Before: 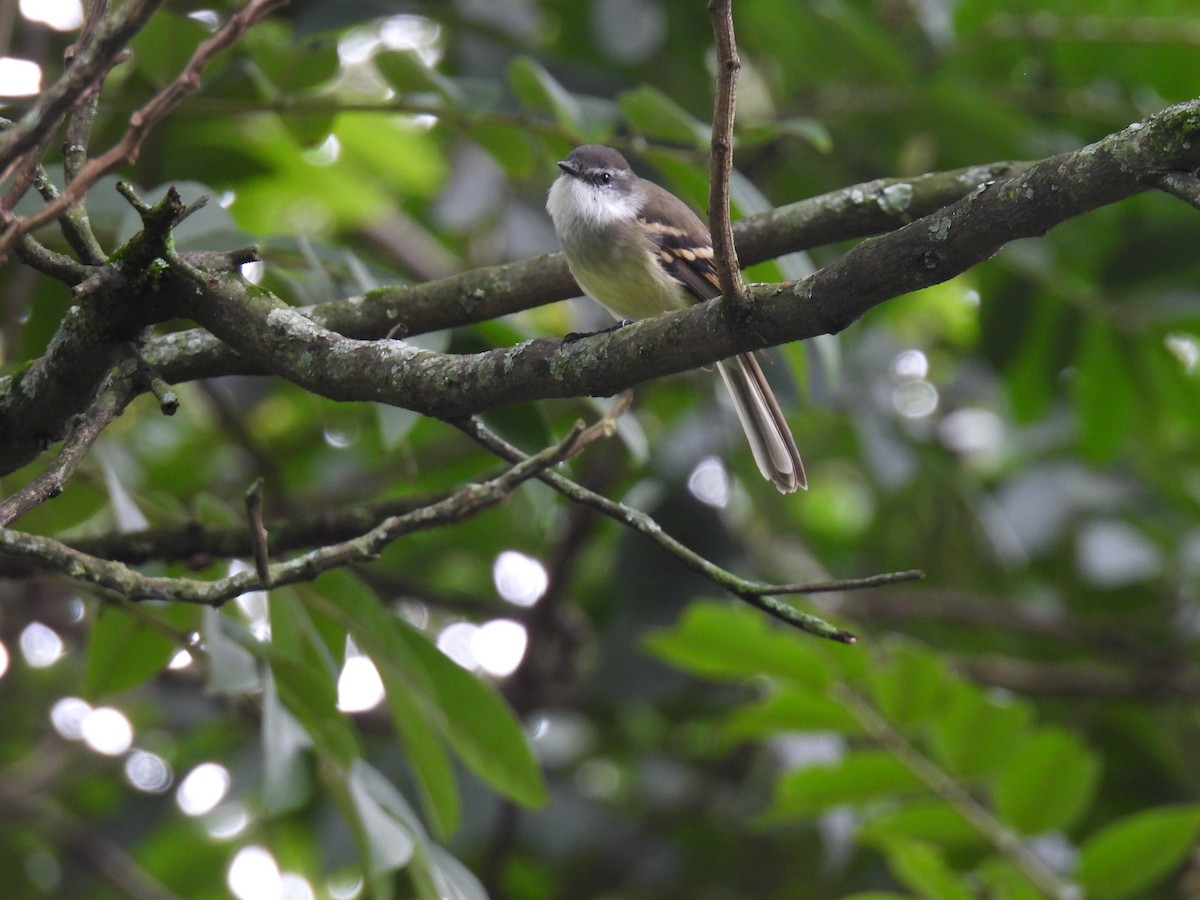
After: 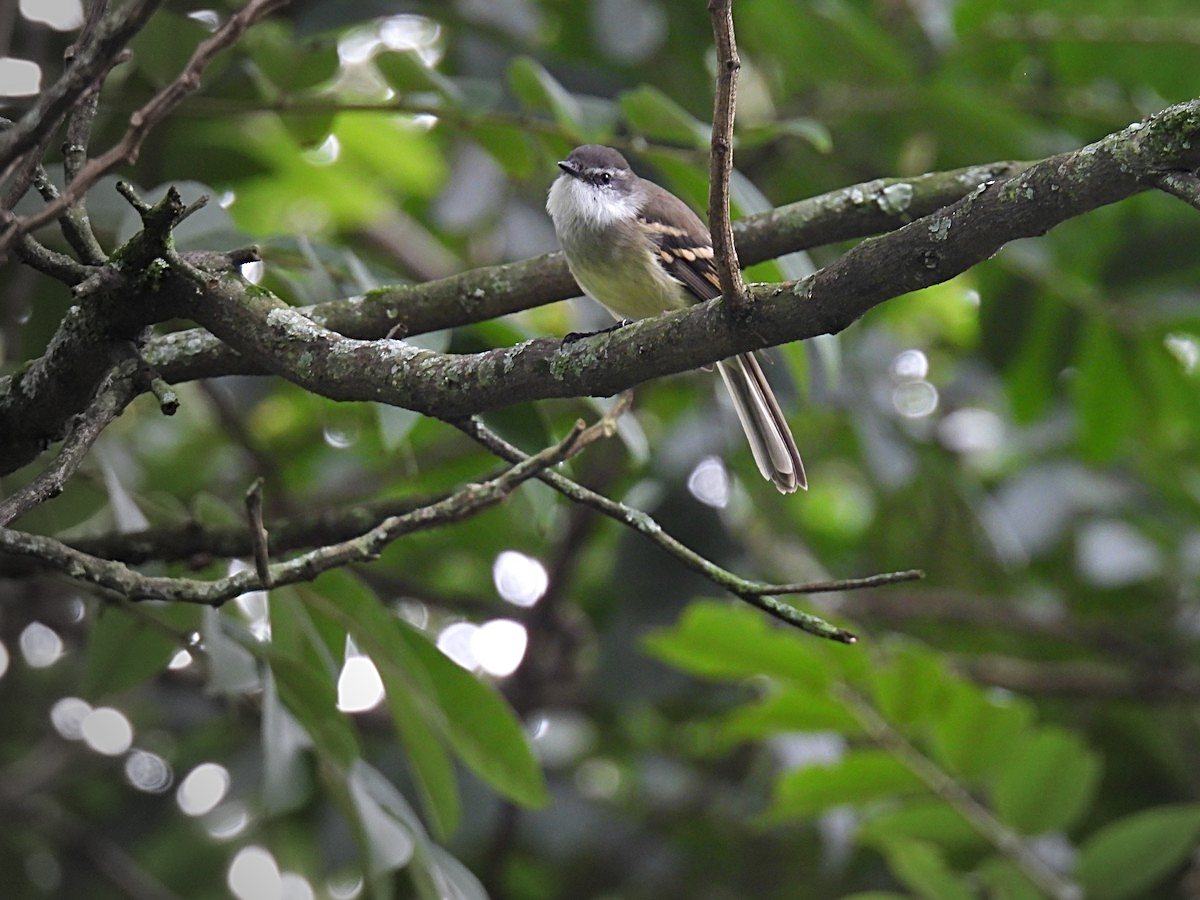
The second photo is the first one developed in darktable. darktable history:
shadows and highlights: white point adjustment 0.05, highlights color adjustment 55.9%, soften with gaussian
sharpen: radius 2.584, amount 0.688
vignetting: fall-off start 73.57%, center (0.22, -0.235)
